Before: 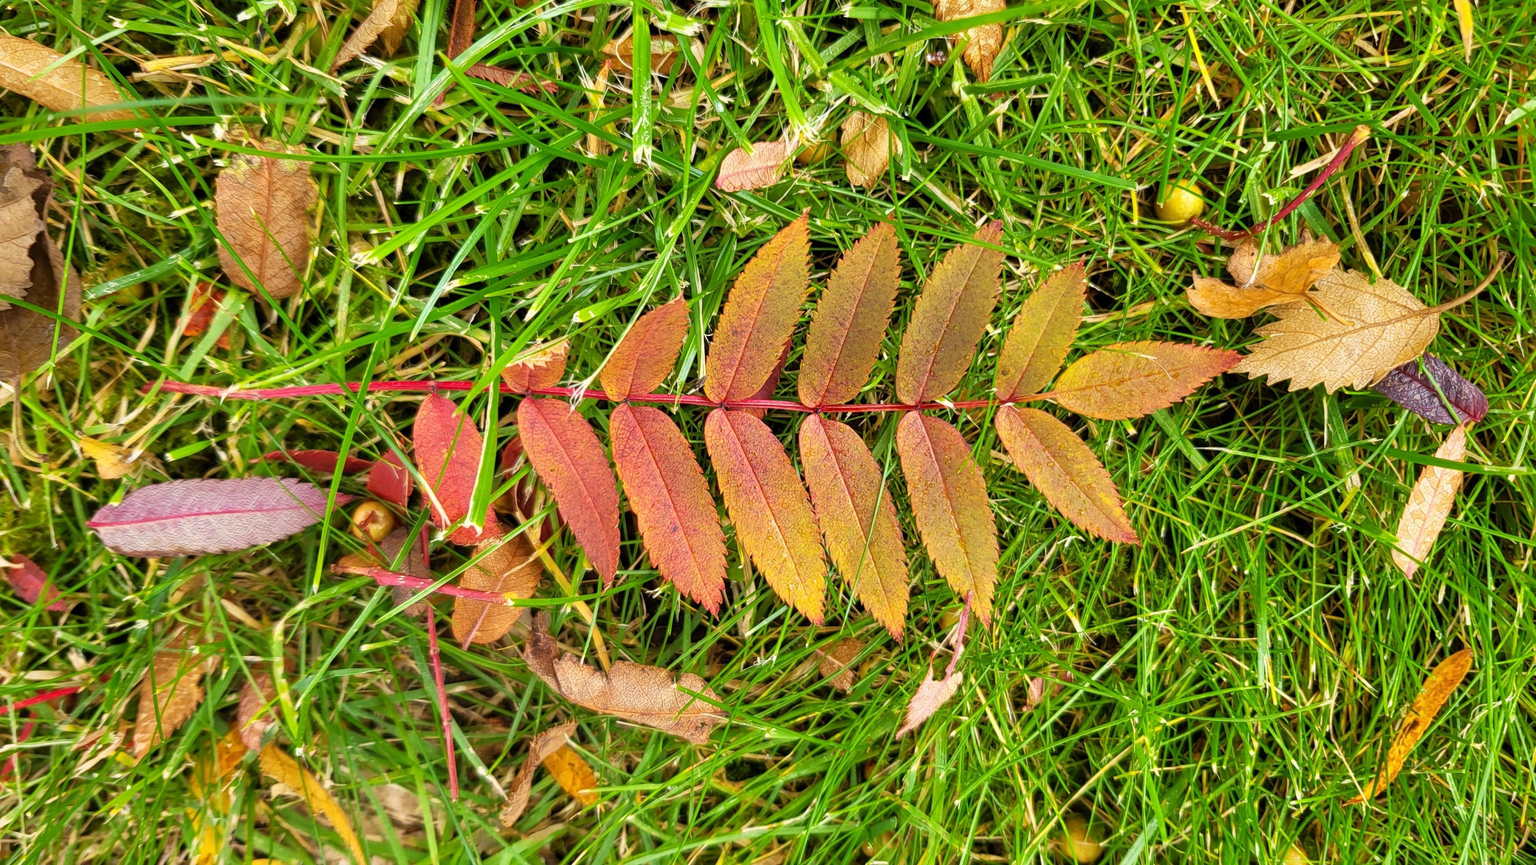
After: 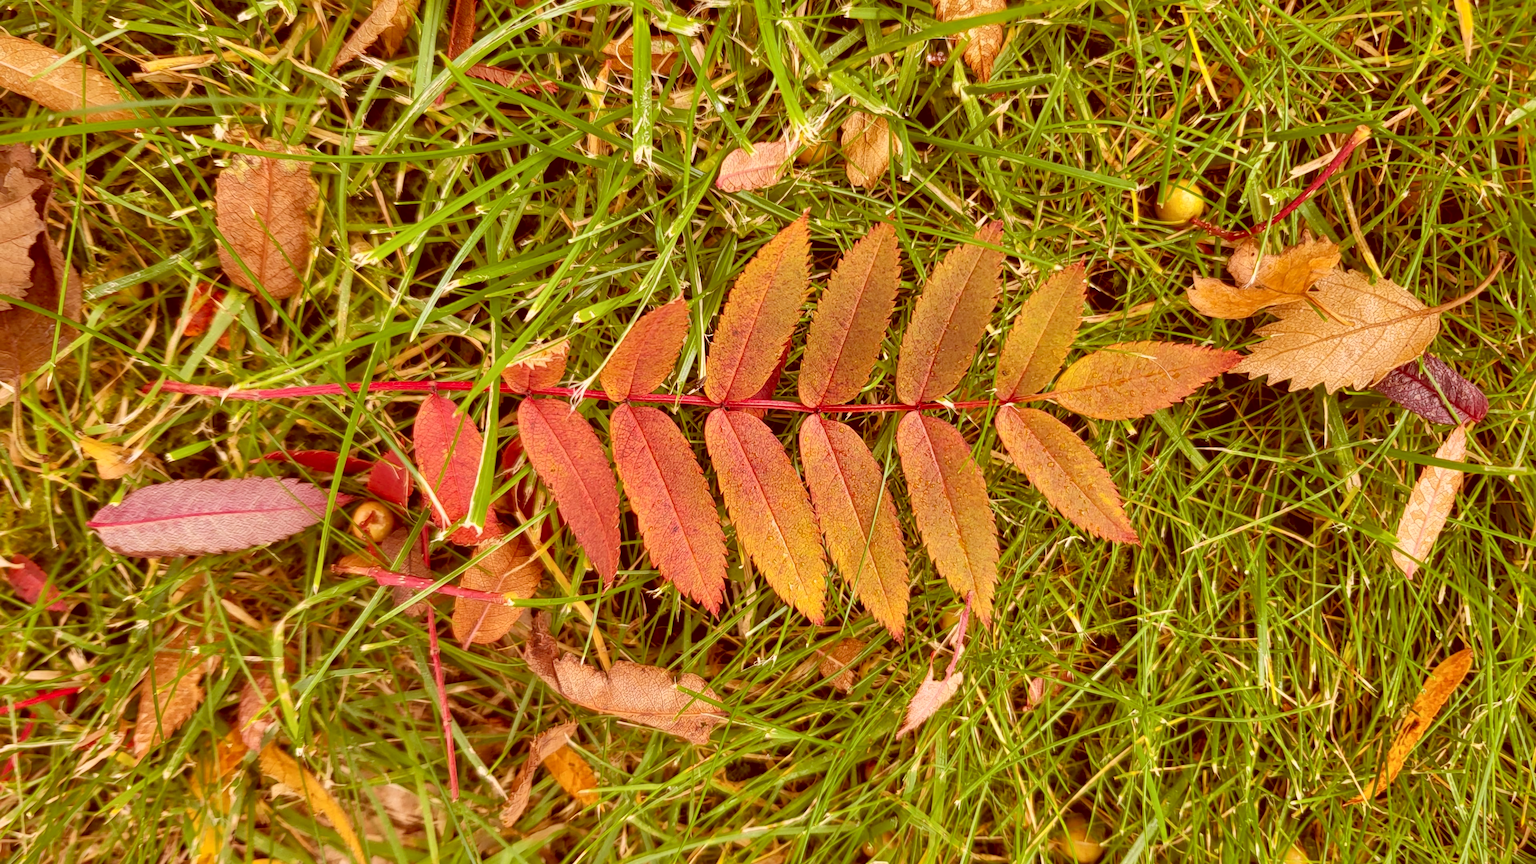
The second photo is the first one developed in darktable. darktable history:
shadows and highlights: on, module defaults
color correction: highlights a* 9.3, highlights b* 8.73, shadows a* 39.33, shadows b* 39.53, saturation 0.793
